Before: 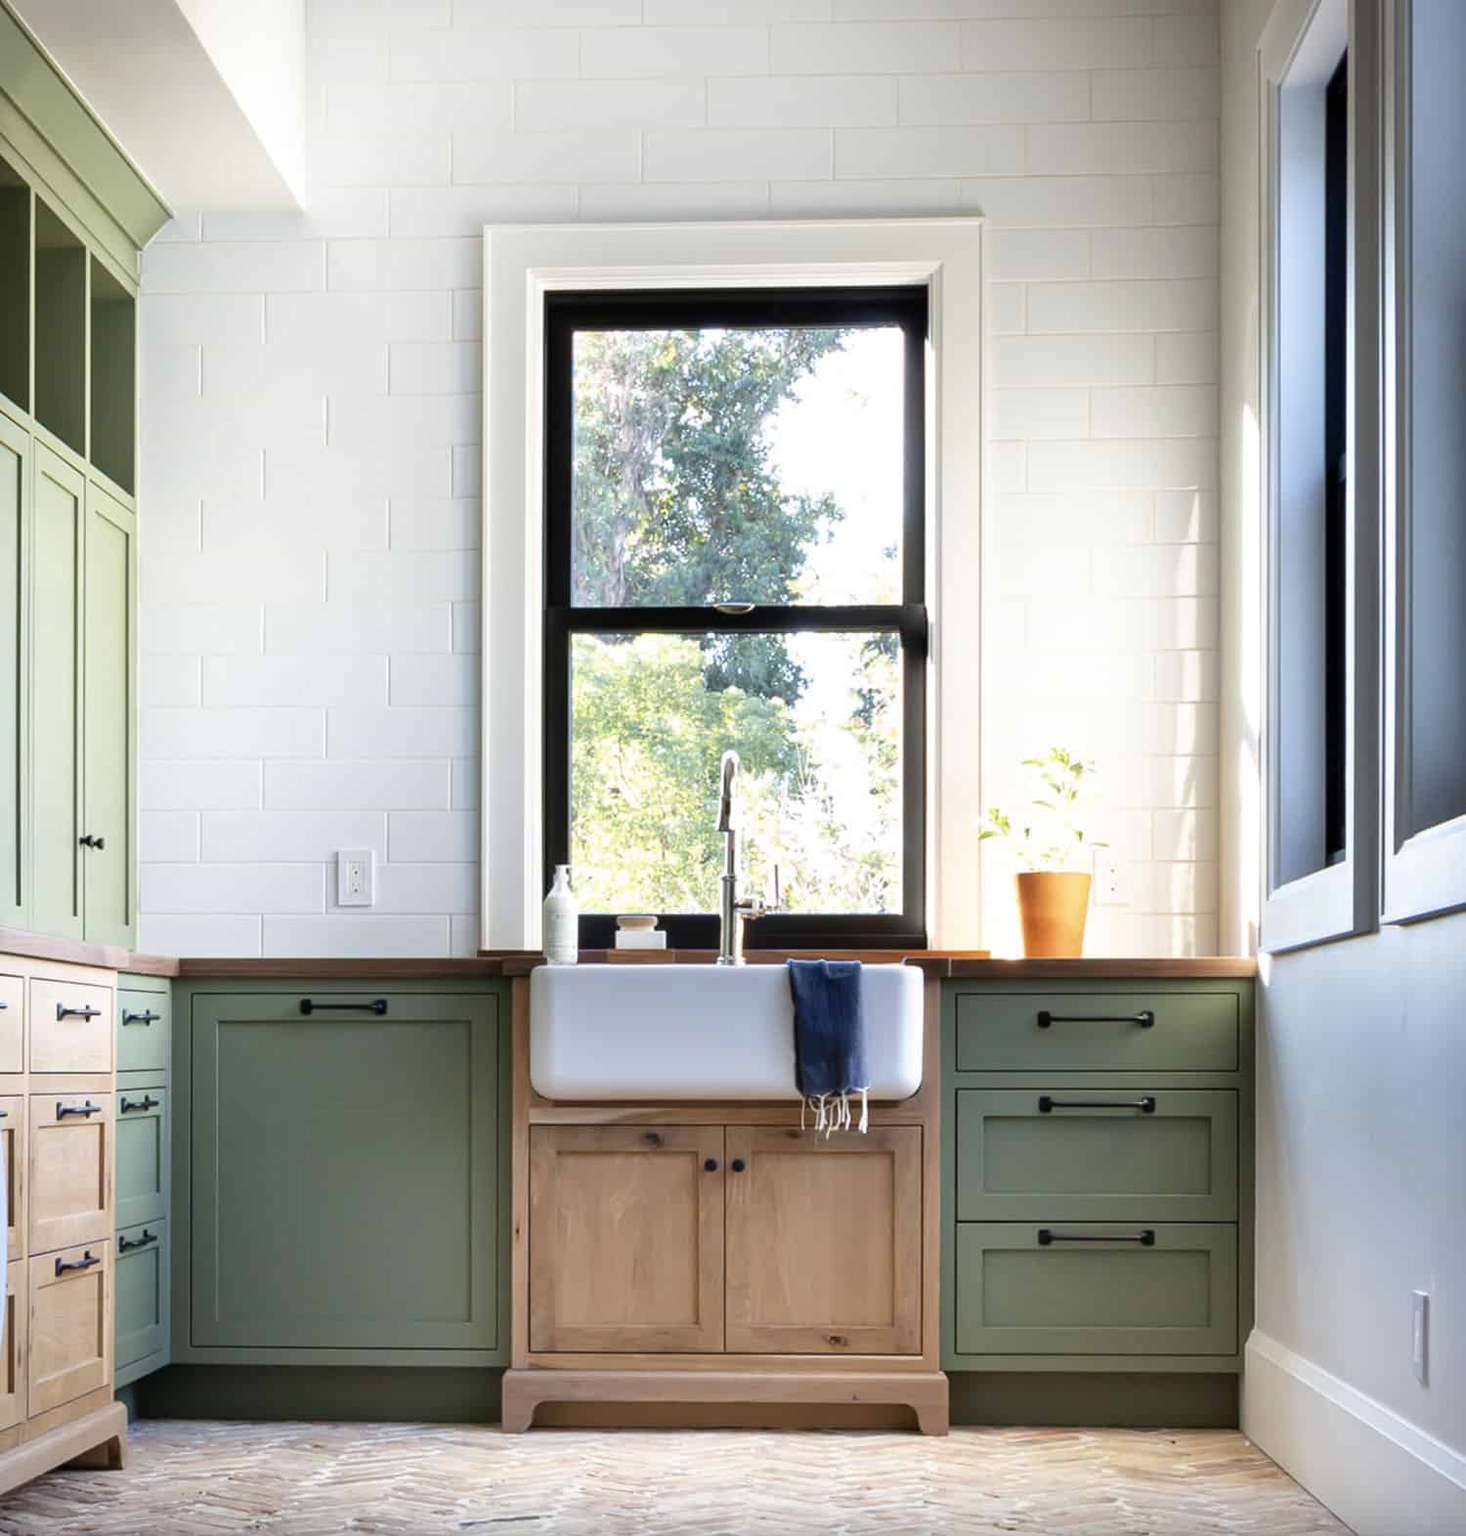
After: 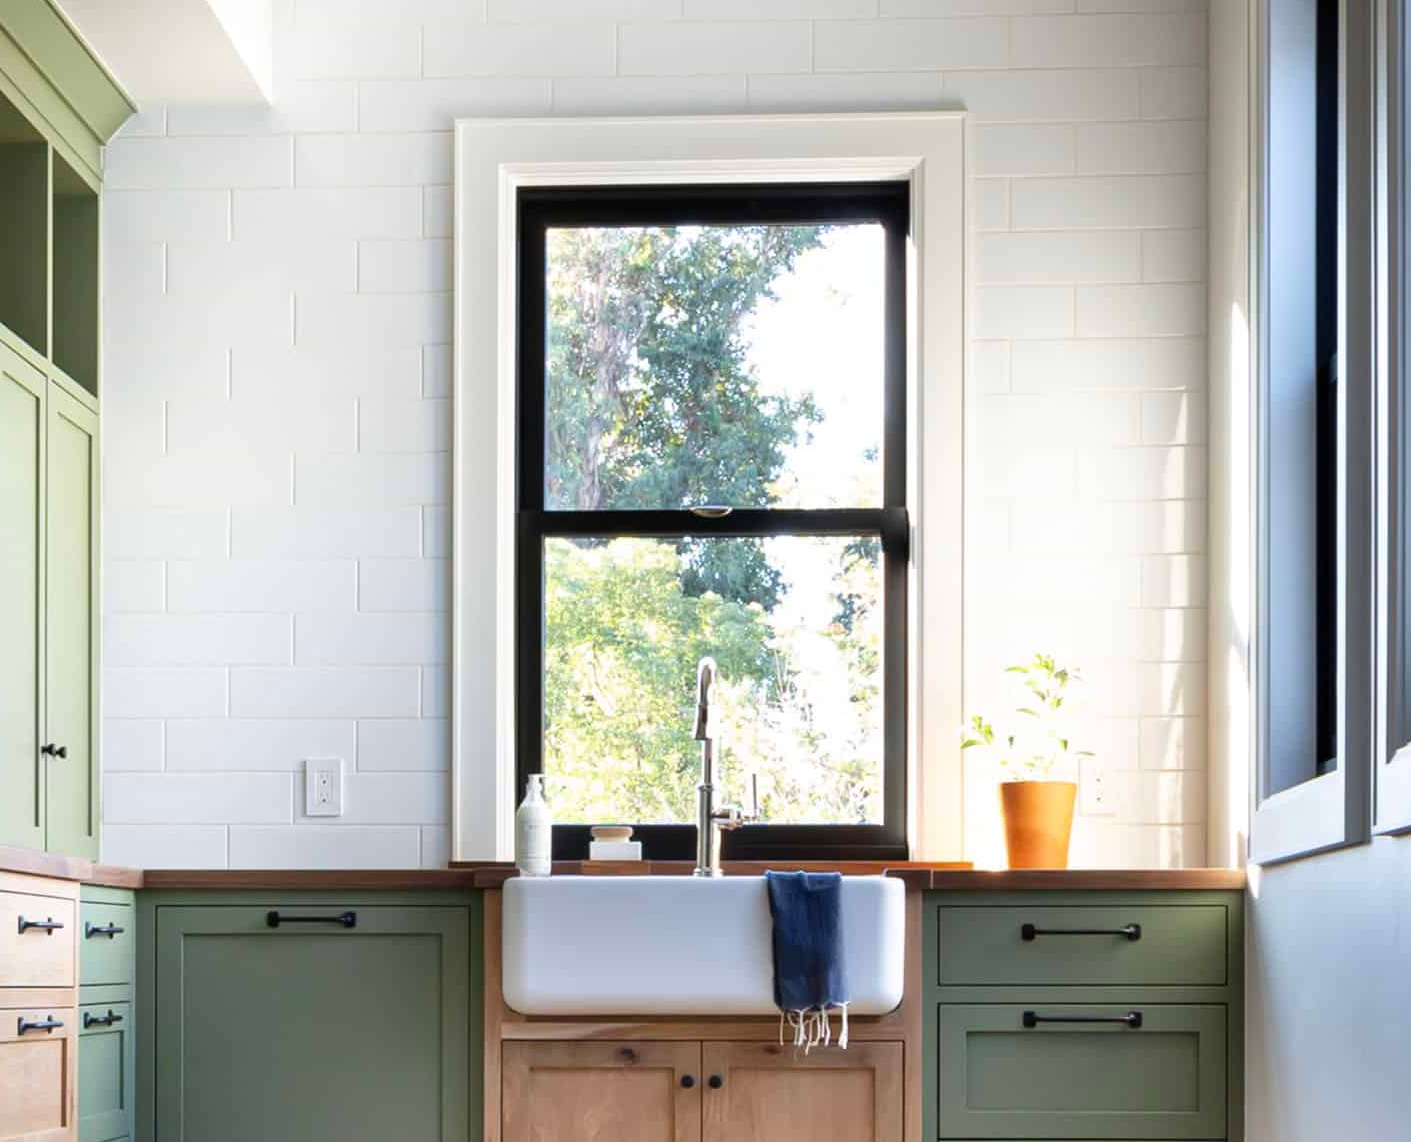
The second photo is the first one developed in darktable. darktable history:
crop: left 2.721%, top 7.109%, right 3.18%, bottom 20.216%
